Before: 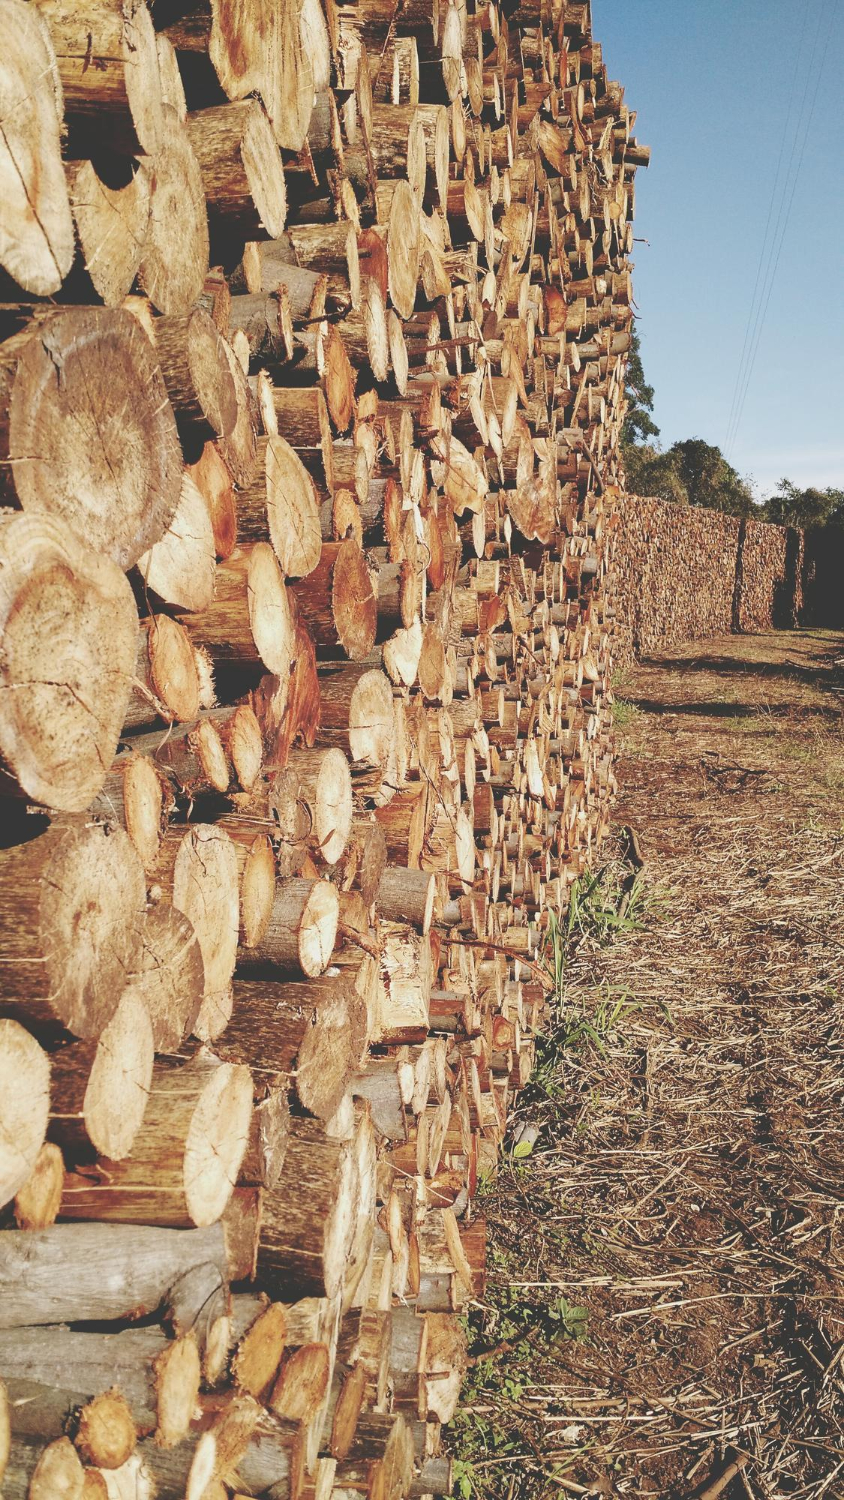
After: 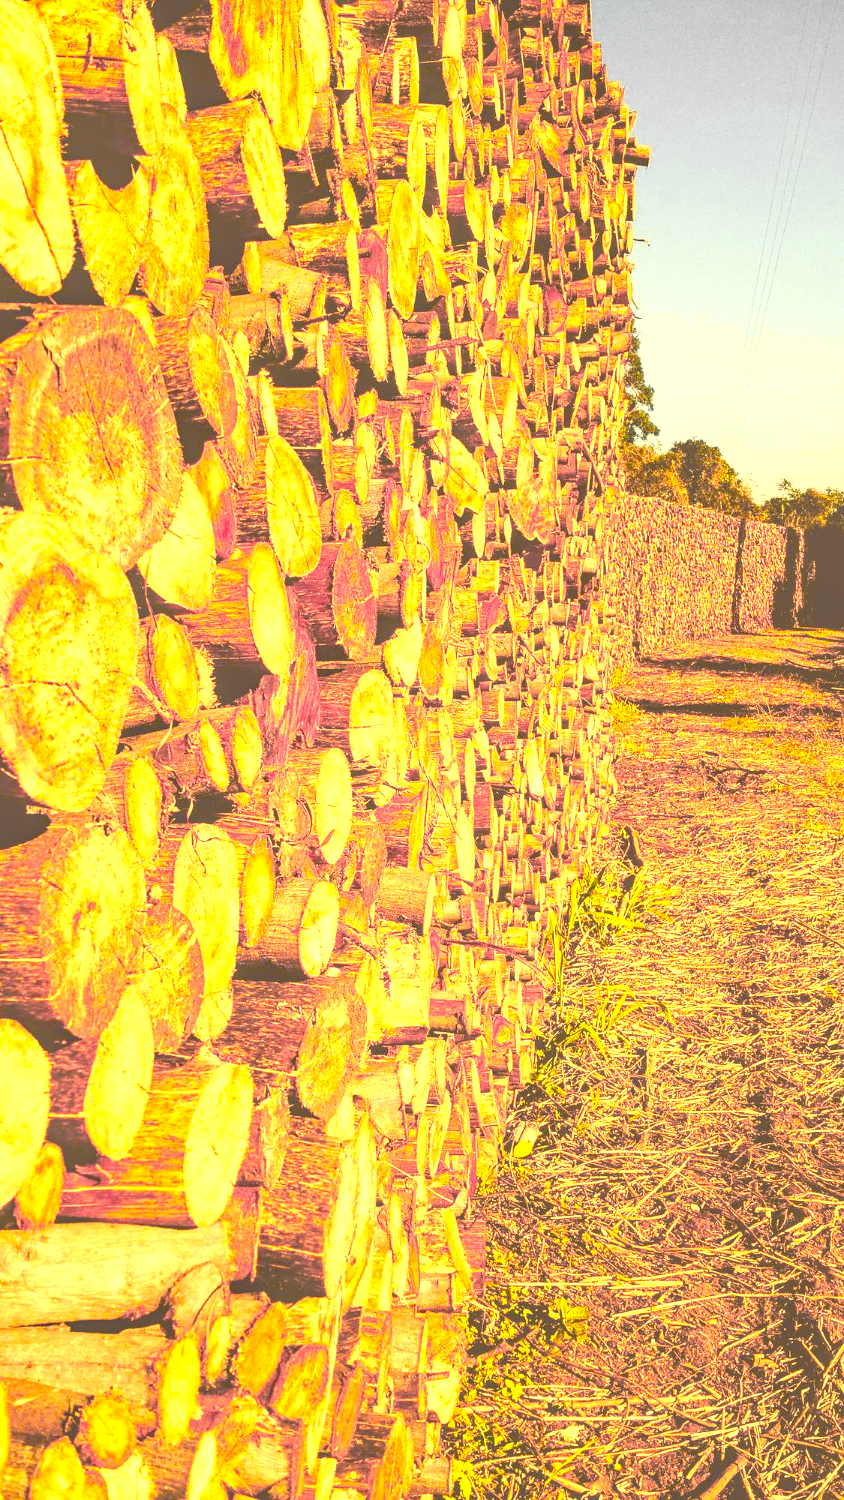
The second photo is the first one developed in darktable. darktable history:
color balance rgb: perceptual saturation grading › global saturation 29.398%, perceptual brilliance grading › global brilliance 11.851%
color correction: highlights a* -0.384, highlights b* 39.58, shadows a* 9.57, shadows b* -0.548
local contrast: highlights 3%, shadows 2%, detail 133%
contrast brightness saturation: contrast 0.136, brightness 0.21
exposure: black level correction 0.001, exposure -0.2 EV, compensate exposure bias true, compensate highlight preservation false
levels: gray 50.83%, levels [0, 0.435, 0.917]
color zones: curves: ch0 [(0.257, 0.558) (0.75, 0.565)]; ch1 [(0.004, 0.857) (0.14, 0.416) (0.257, 0.695) (0.442, 0.032) (0.736, 0.266) (0.891, 0.741)]; ch2 [(0, 0.623) (0.112, 0.436) (0.271, 0.474) (0.516, 0.64) (0.743, 0.286)]
haze removal: adaptive false
